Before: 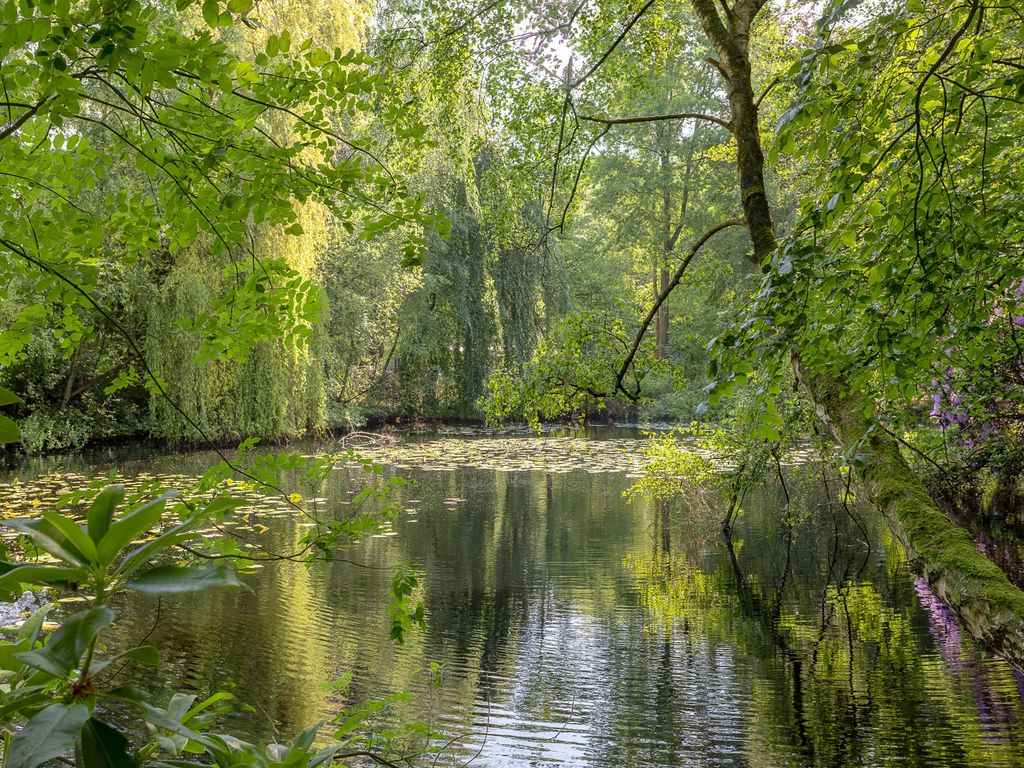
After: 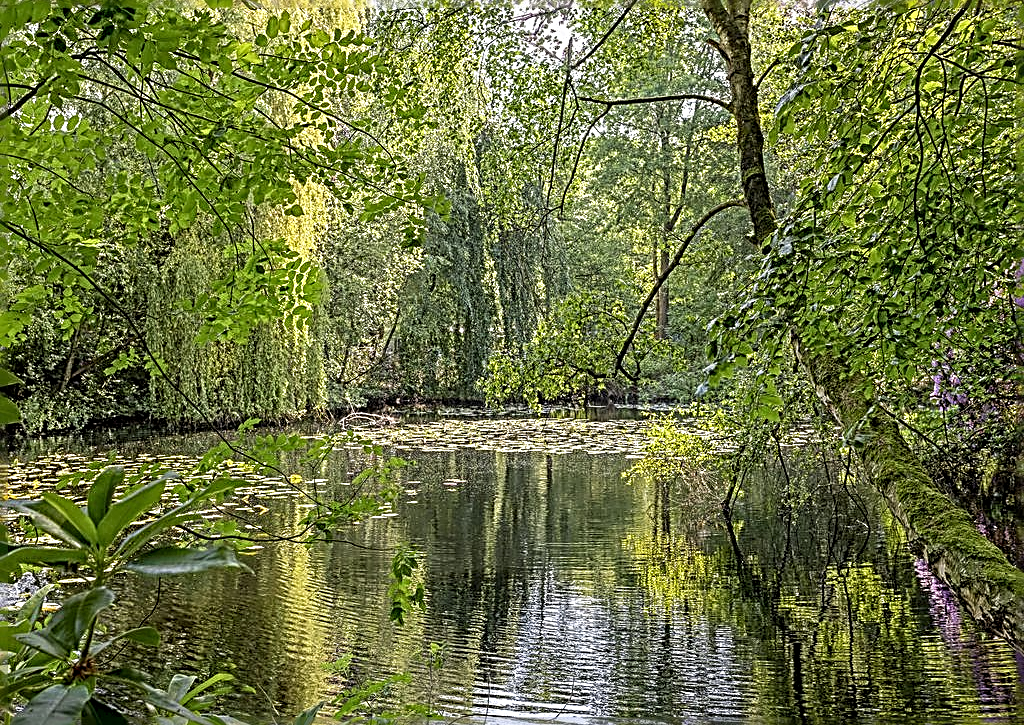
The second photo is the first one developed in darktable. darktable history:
local contrast: on, module defaults
tone equalizer: on, module defaults
crop and rotate: top 2.479%, bottom 3.018%
sharpen: radius 3.158, amount 1.731
